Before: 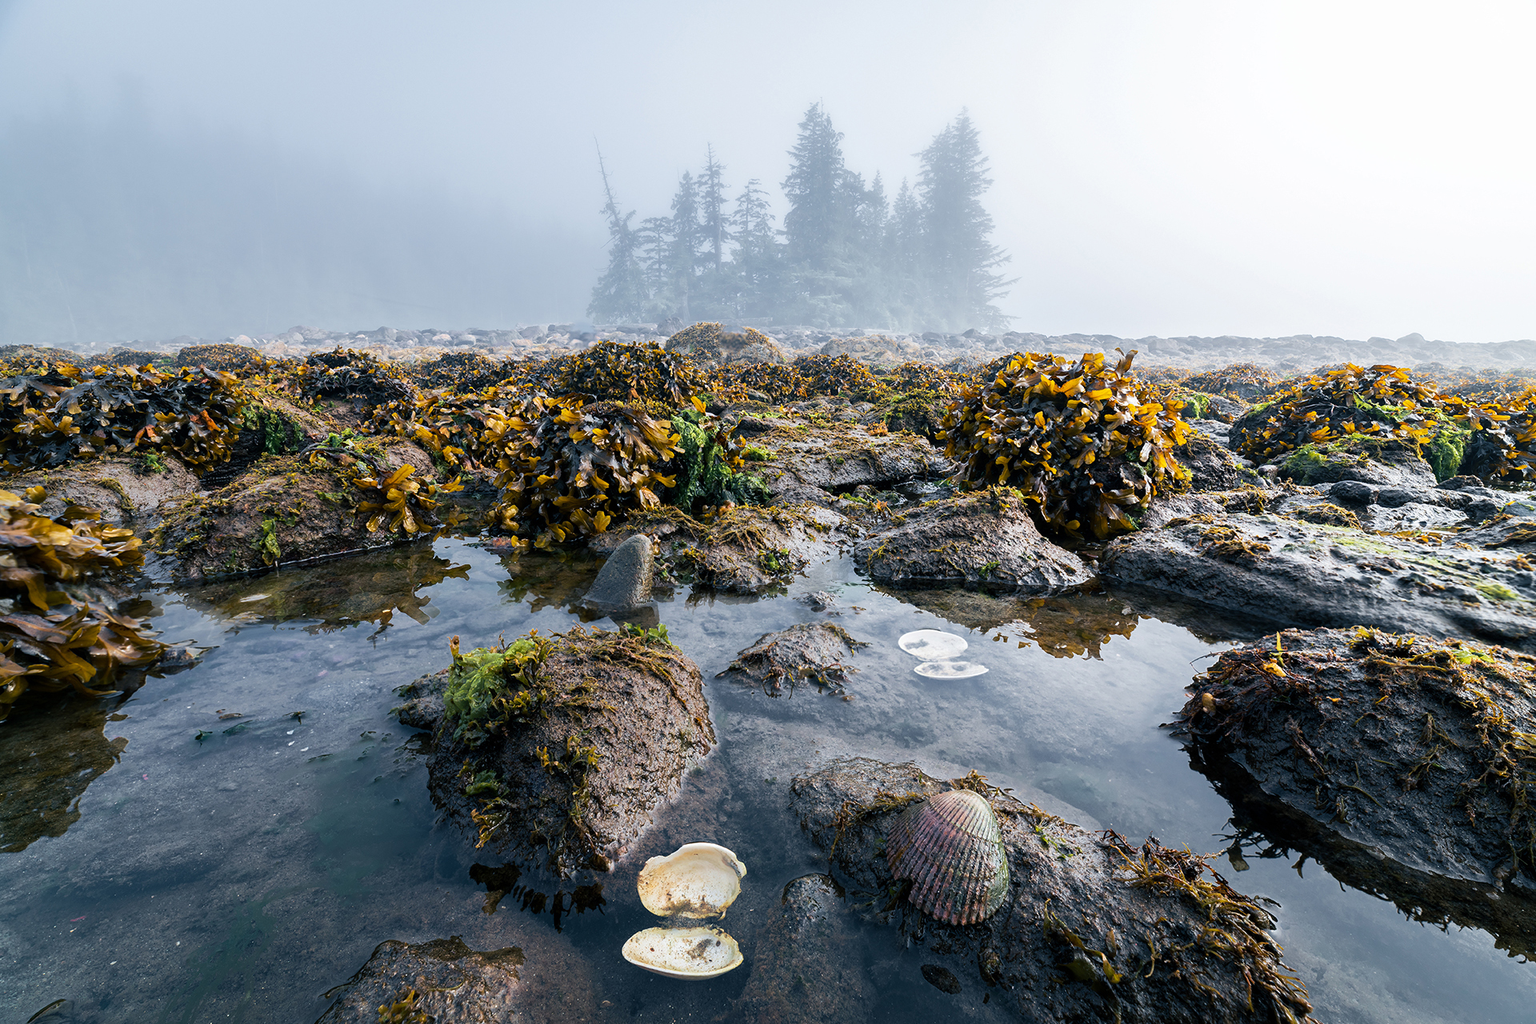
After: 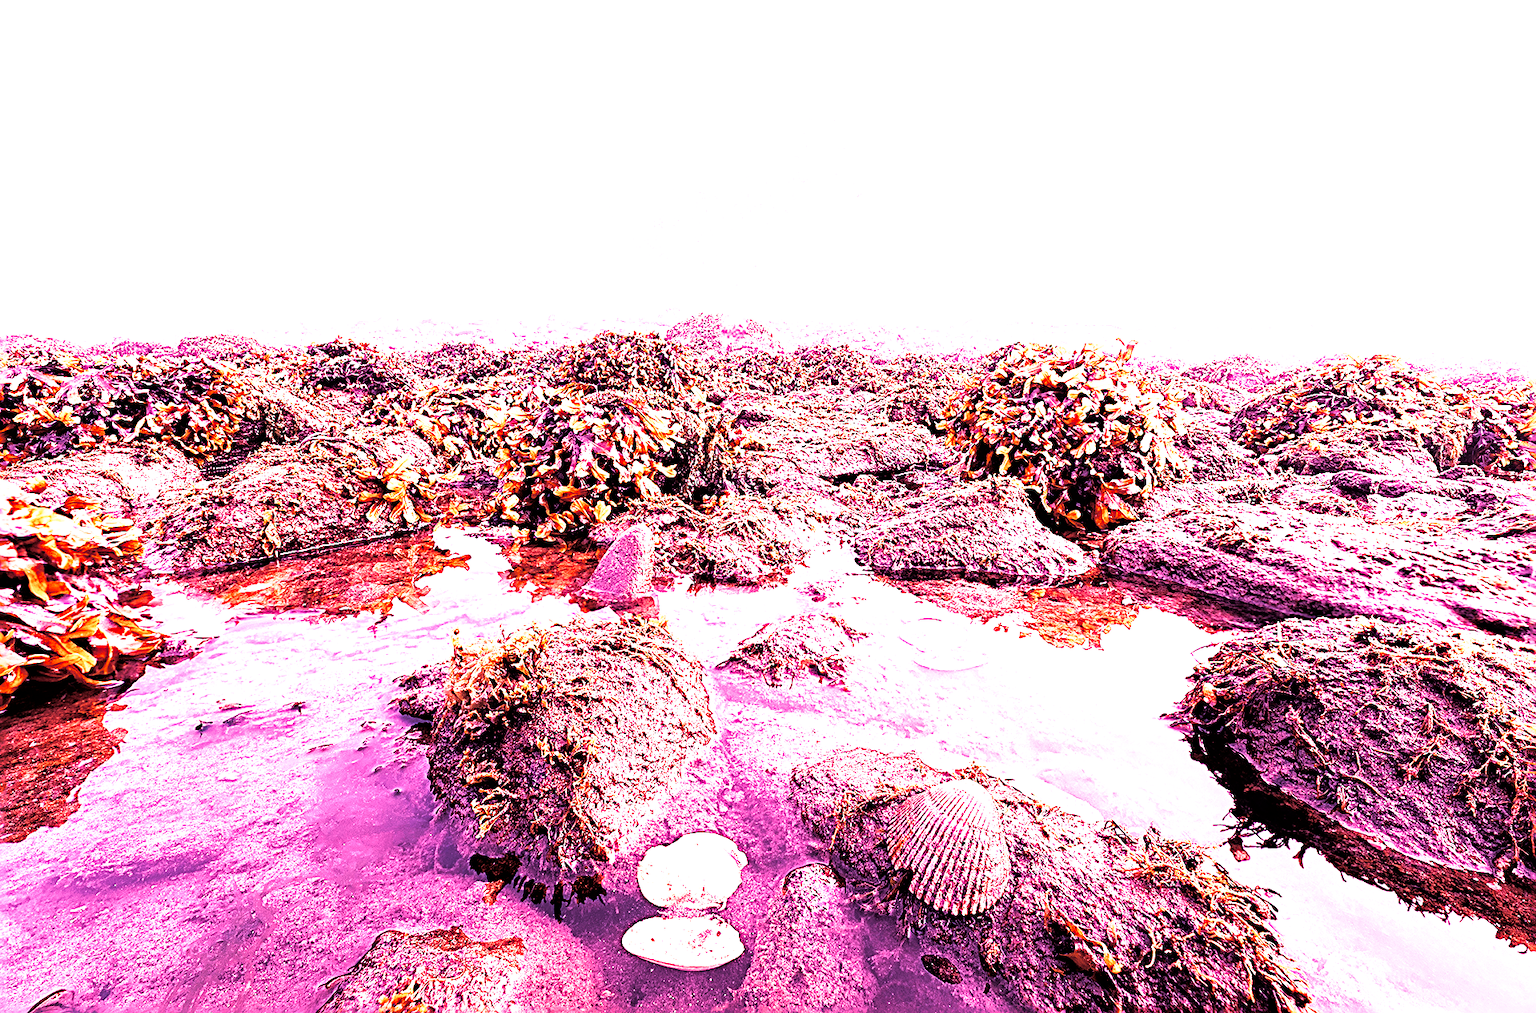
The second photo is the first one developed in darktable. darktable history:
base curve: curves: ch0 [(0, 0) (0.012, 0.01) (0.073, 0.168) (0.31, 0.711) (0.645, 0.957) (1, 1)], preserve colors none
crop: top 1.049%, right 0.001%
split-toning: highlights › hue 298.8°, highlights › saturation 0.73, compress 41.76%
white balance: red 4.26, blue 1.802
sharpen: radius 2.817, amount 0.715
local contrast: mode bilateral grid, contrast 20, coarseness 50, detail 171%, midtone range 0.2
